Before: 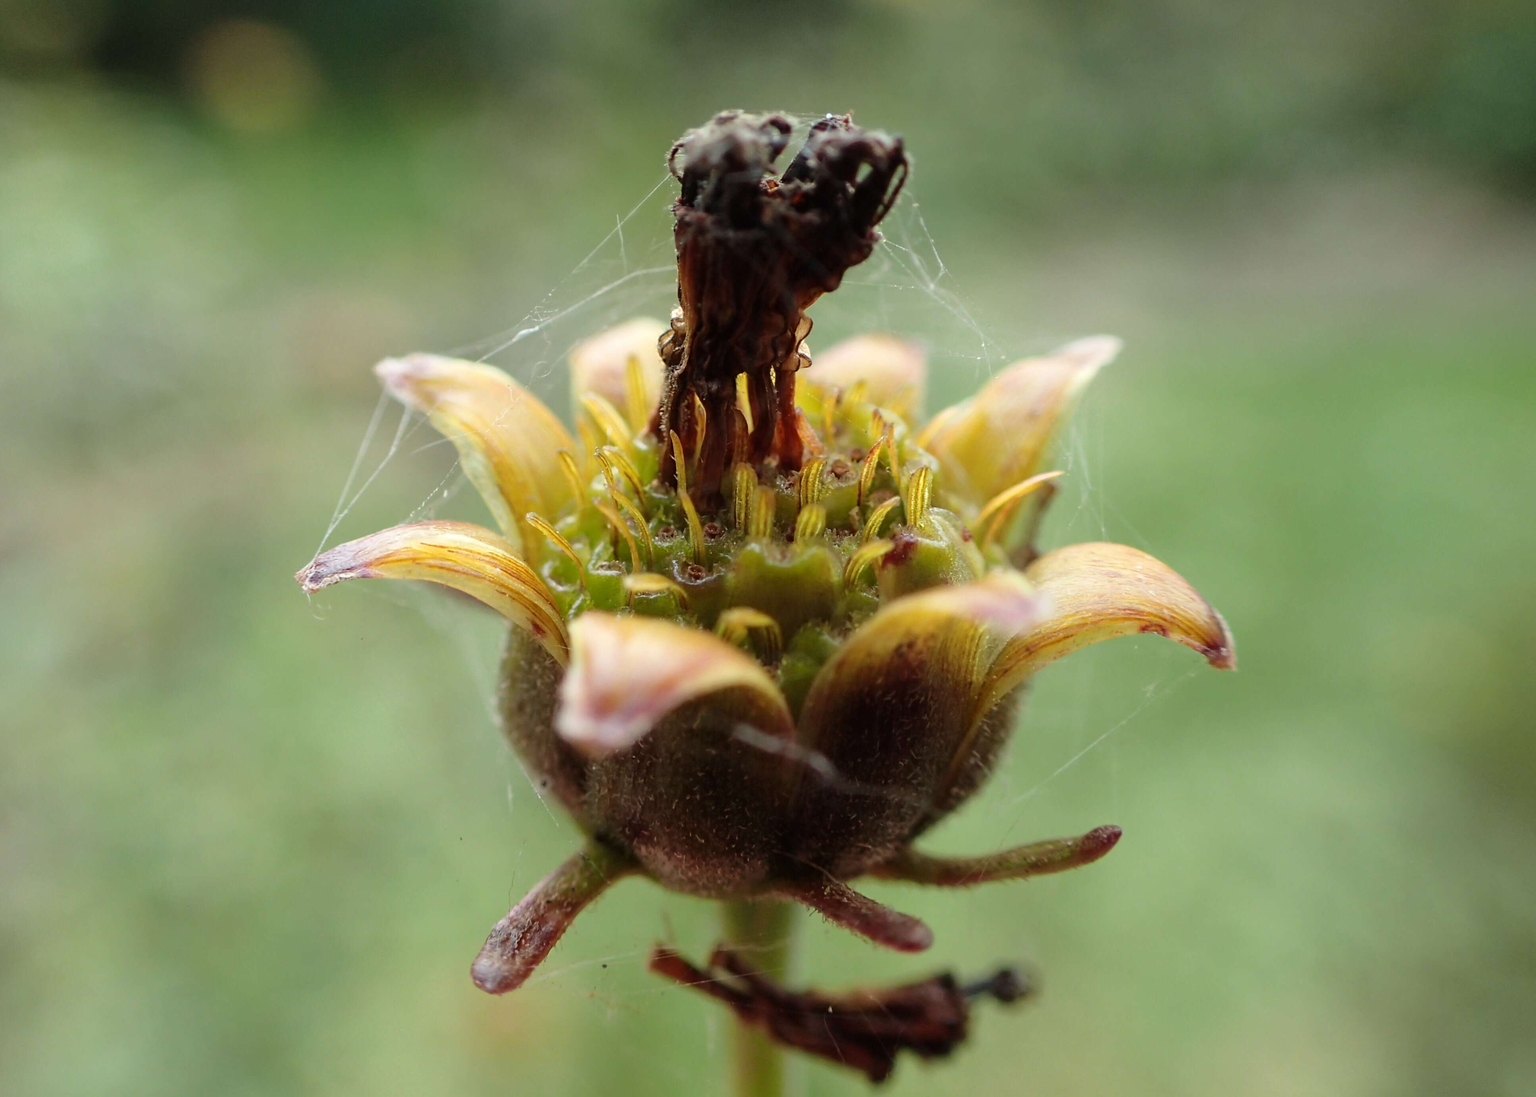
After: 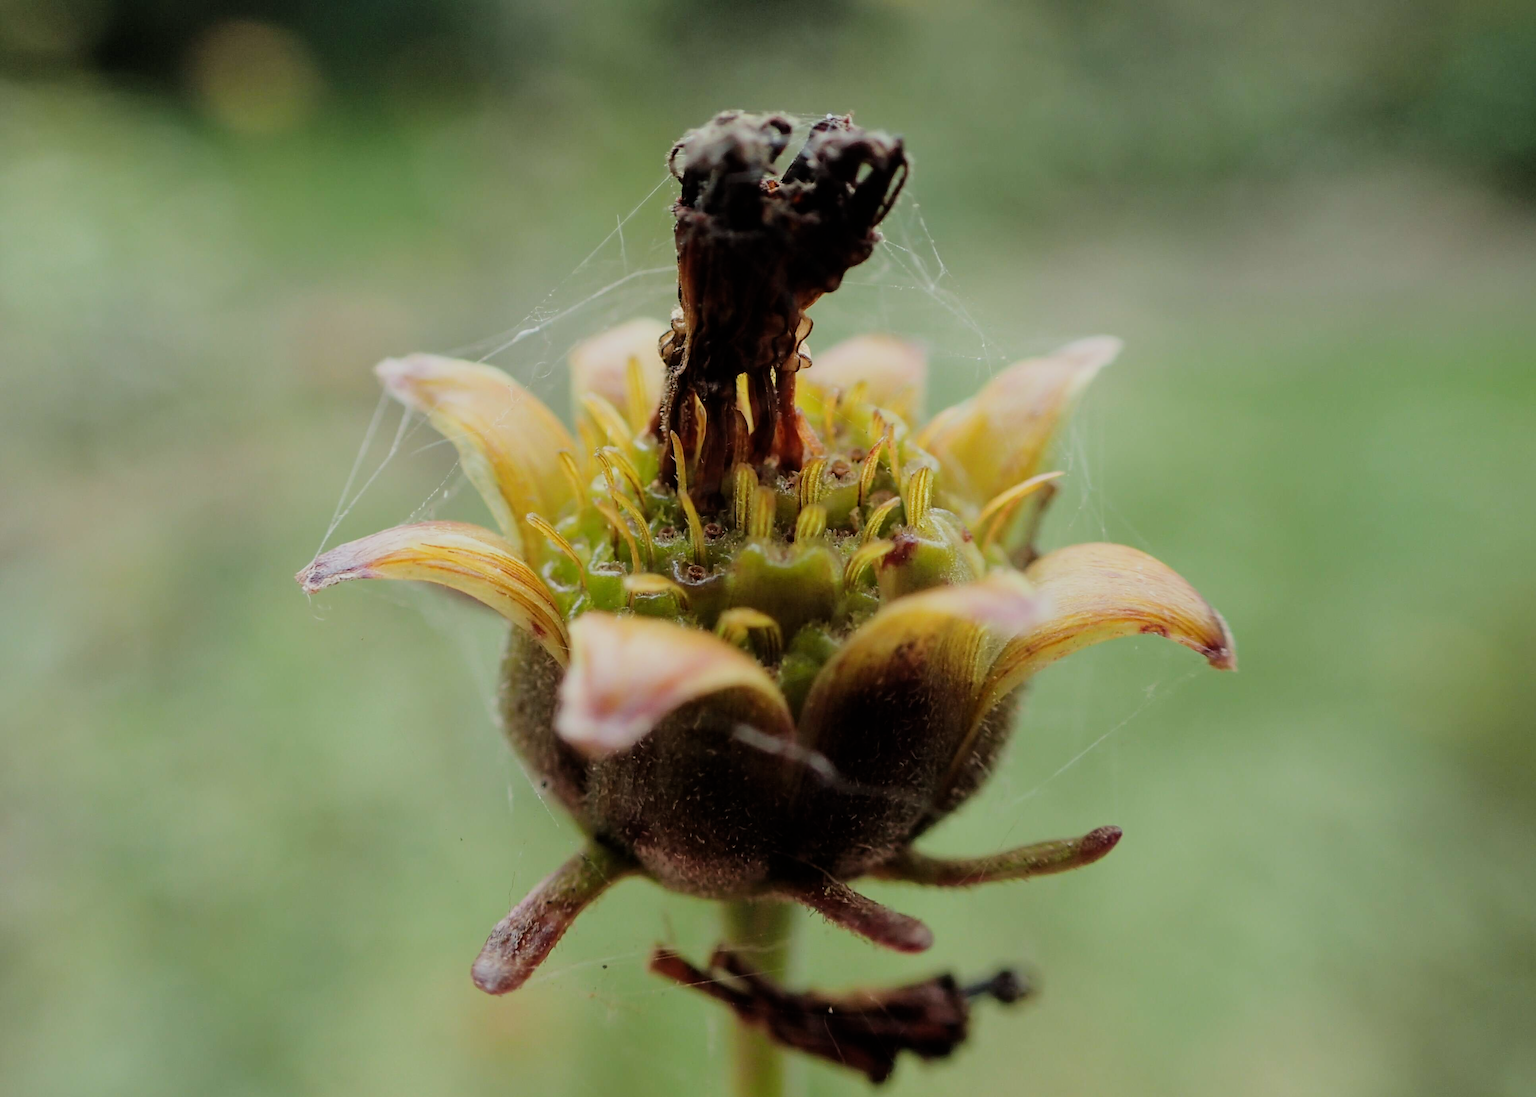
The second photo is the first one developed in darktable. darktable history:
filmic rgb: black relative exposure -7.44 EV, white relative exposure 4.88 EV, threshold 5.95 EV, hardness 3.39, enable highlight reconstruction true
